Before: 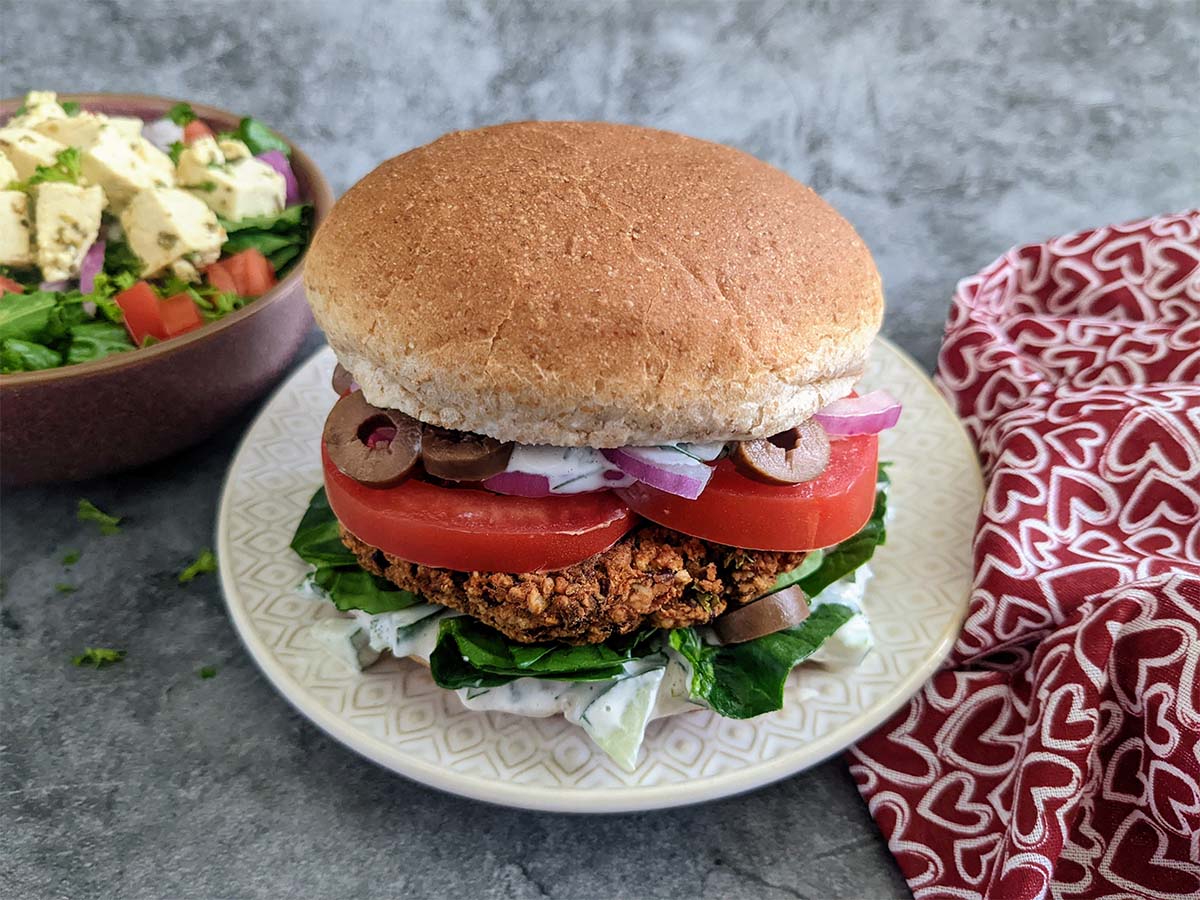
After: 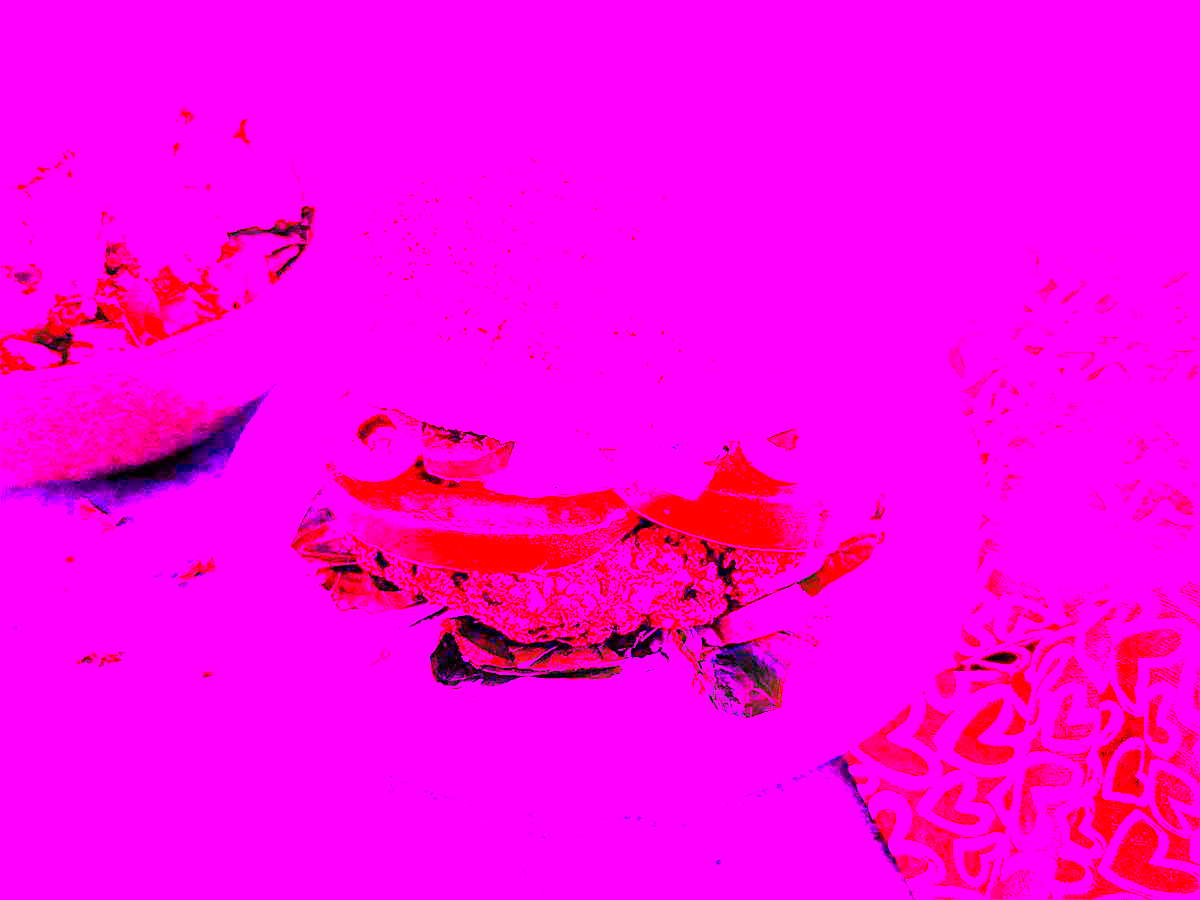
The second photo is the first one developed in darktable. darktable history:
white balance: red 8, blue 8
color correction: saturation 1.34
